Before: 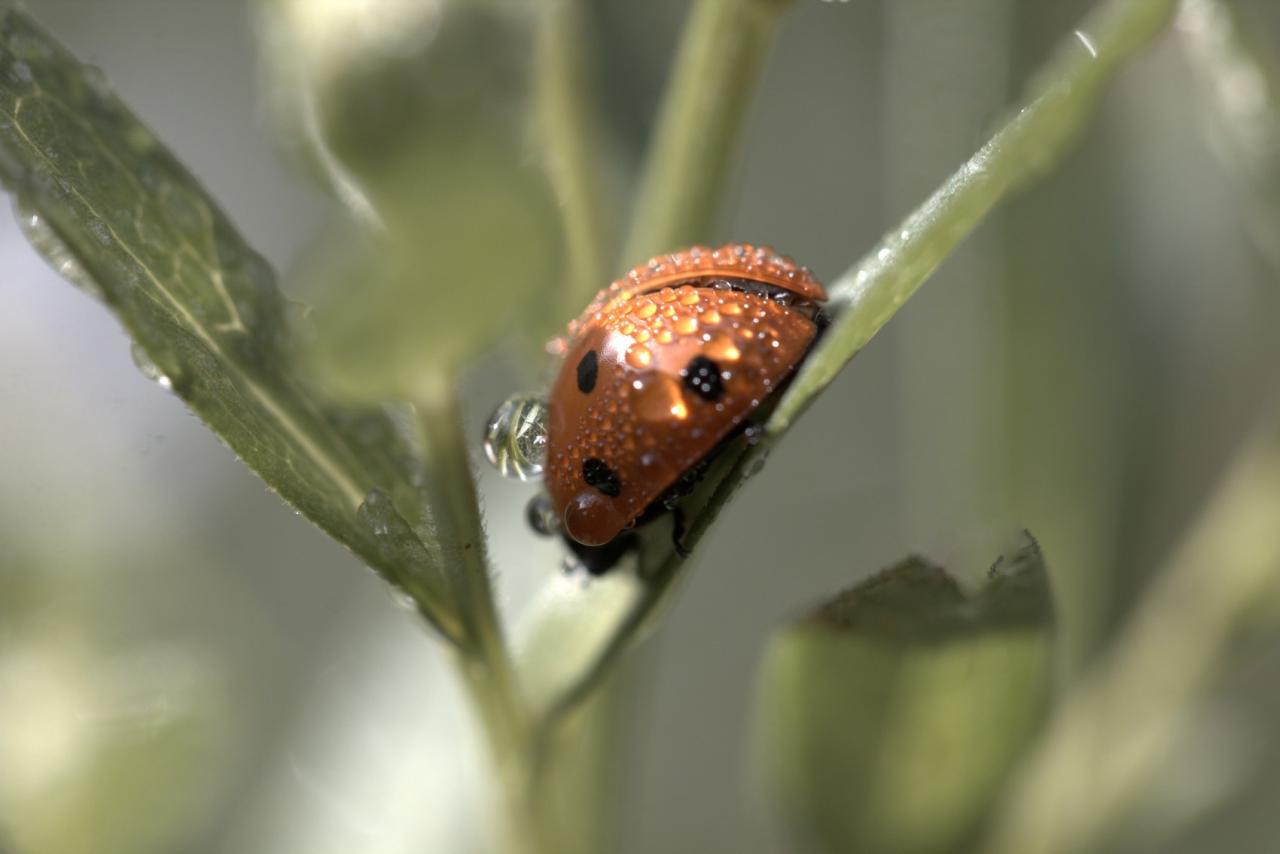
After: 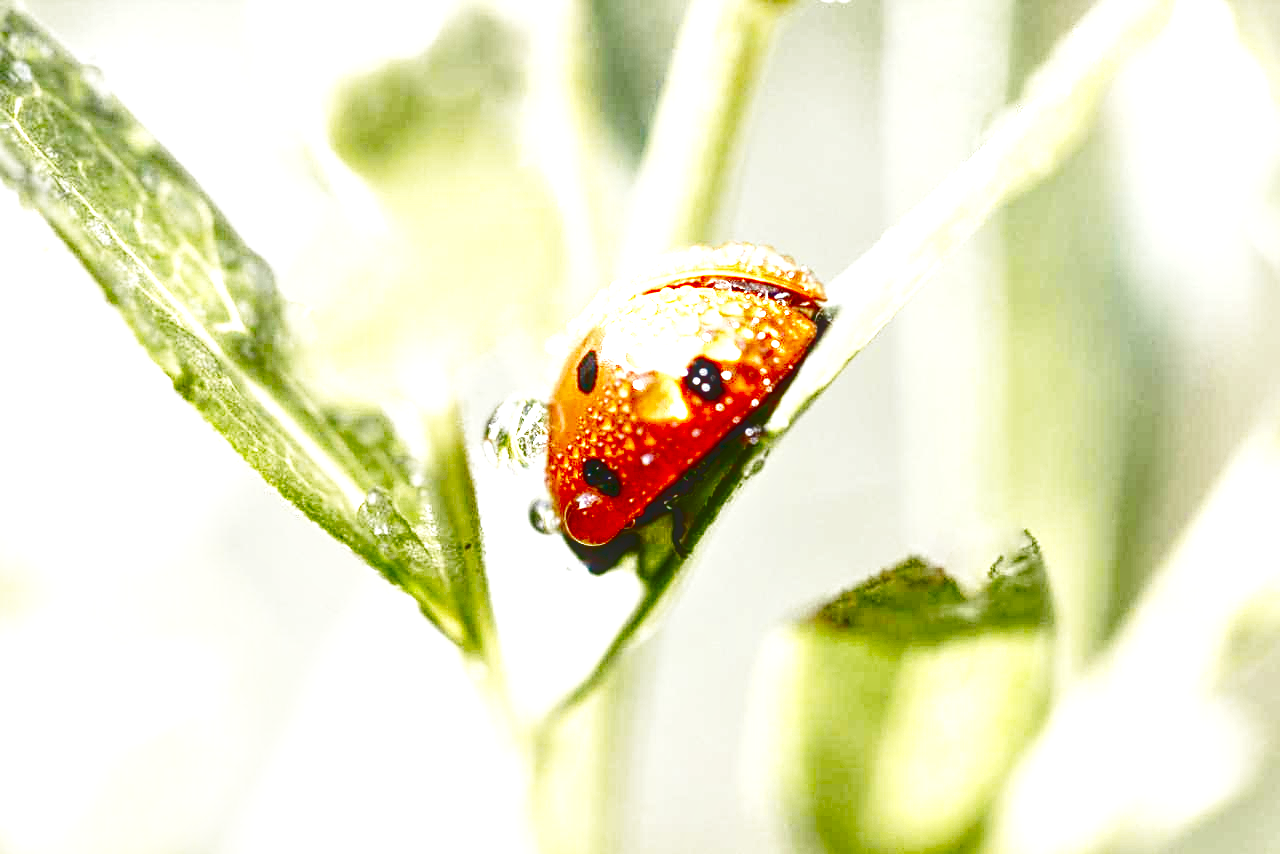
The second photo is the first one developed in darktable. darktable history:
local contrast: highlights 76%, shadows 55%, detail 177%, midtone range 0.204
exposure: exposure 1.999 EV, compensate highlight preservation false
base curve: curves: ch0 [(0, 0) (0.007, 0.004) (0.027, 0.03) (0.046, 0.07) (0.207, 0.54) (0.442, 0.872) (0.673, 0.972) (1, 1)], preserve colors none
sharpen: on, module defaults
contrast brightness saturation: brightness -0.994, saturation 0.998
